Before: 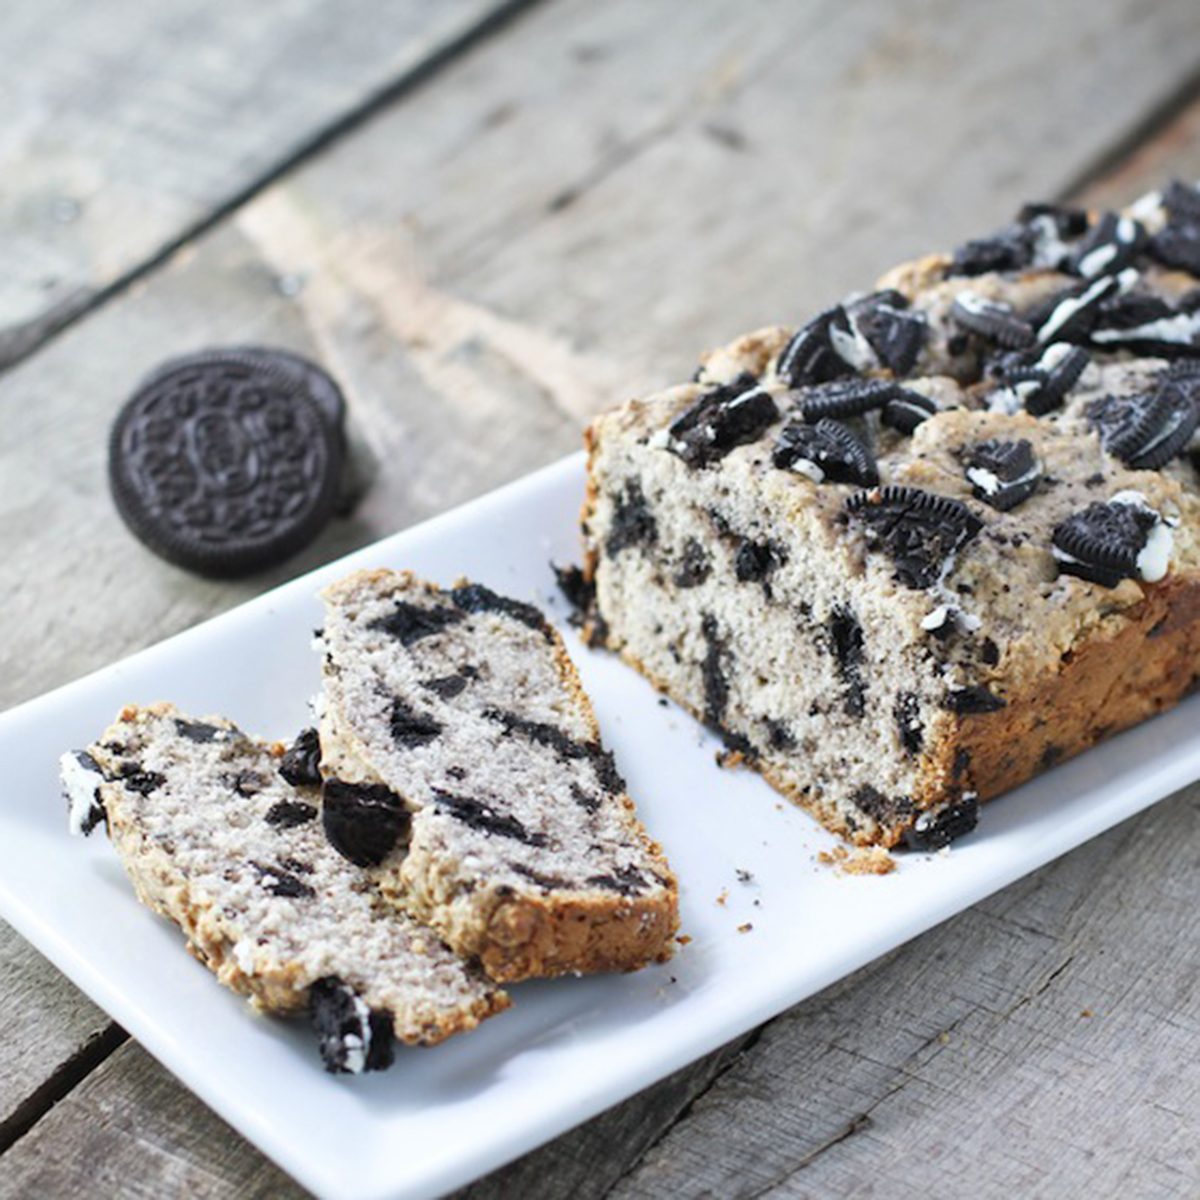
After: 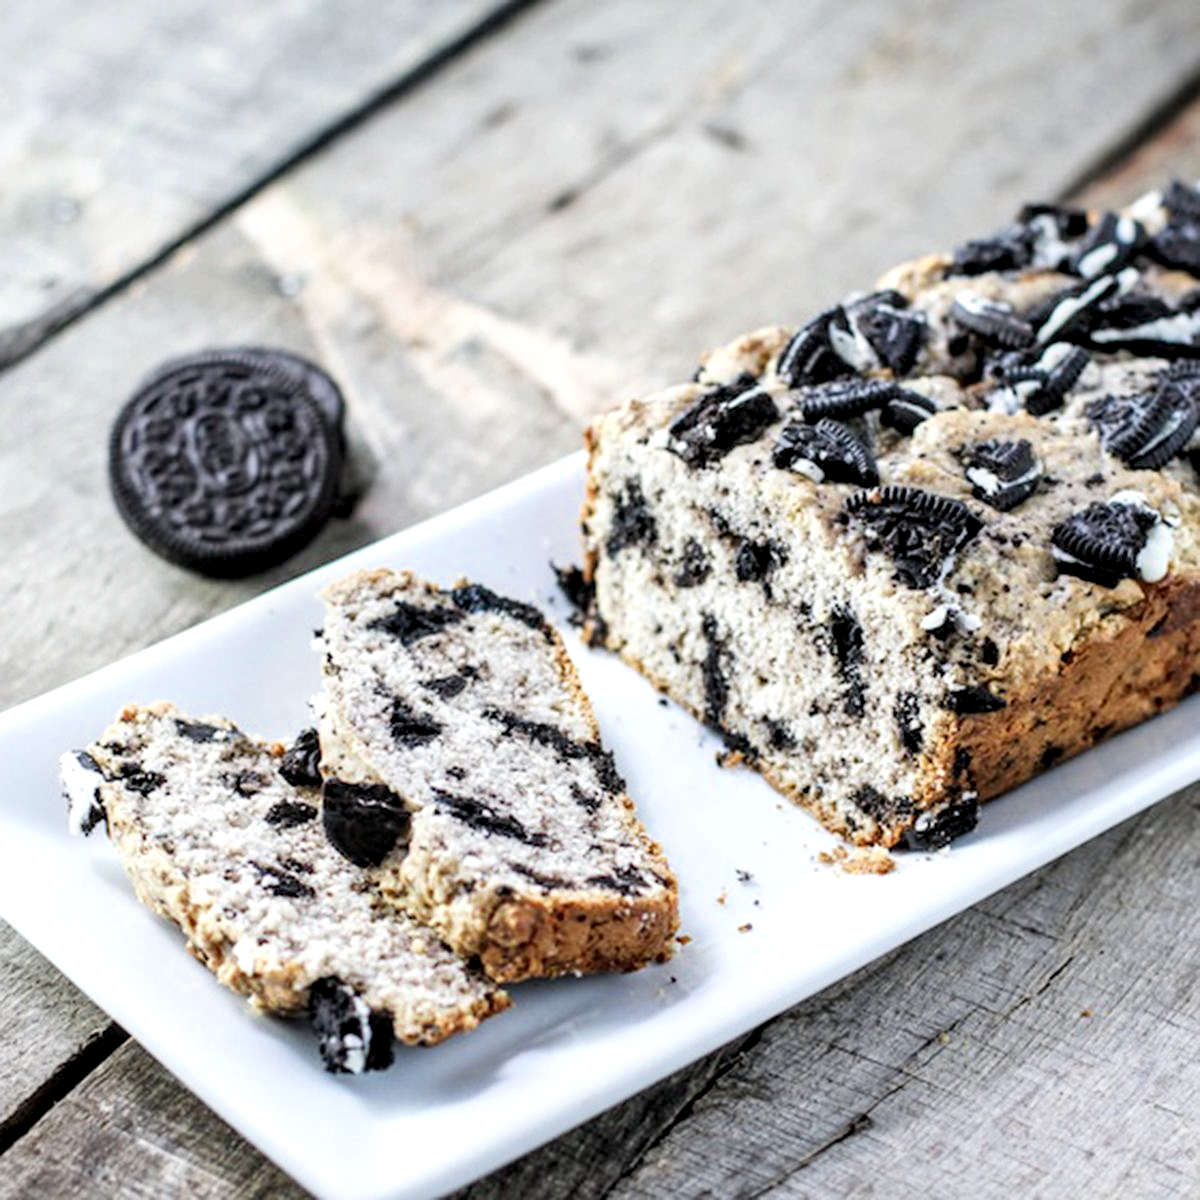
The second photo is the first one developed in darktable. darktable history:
filmic rgb: black relative exposure -7.65 EV, white relative exposure 4.56 EV, hardness 3.61
local contrast: detail 156%
levels: mode automatic, levels [0.116, 0.574, 1]
